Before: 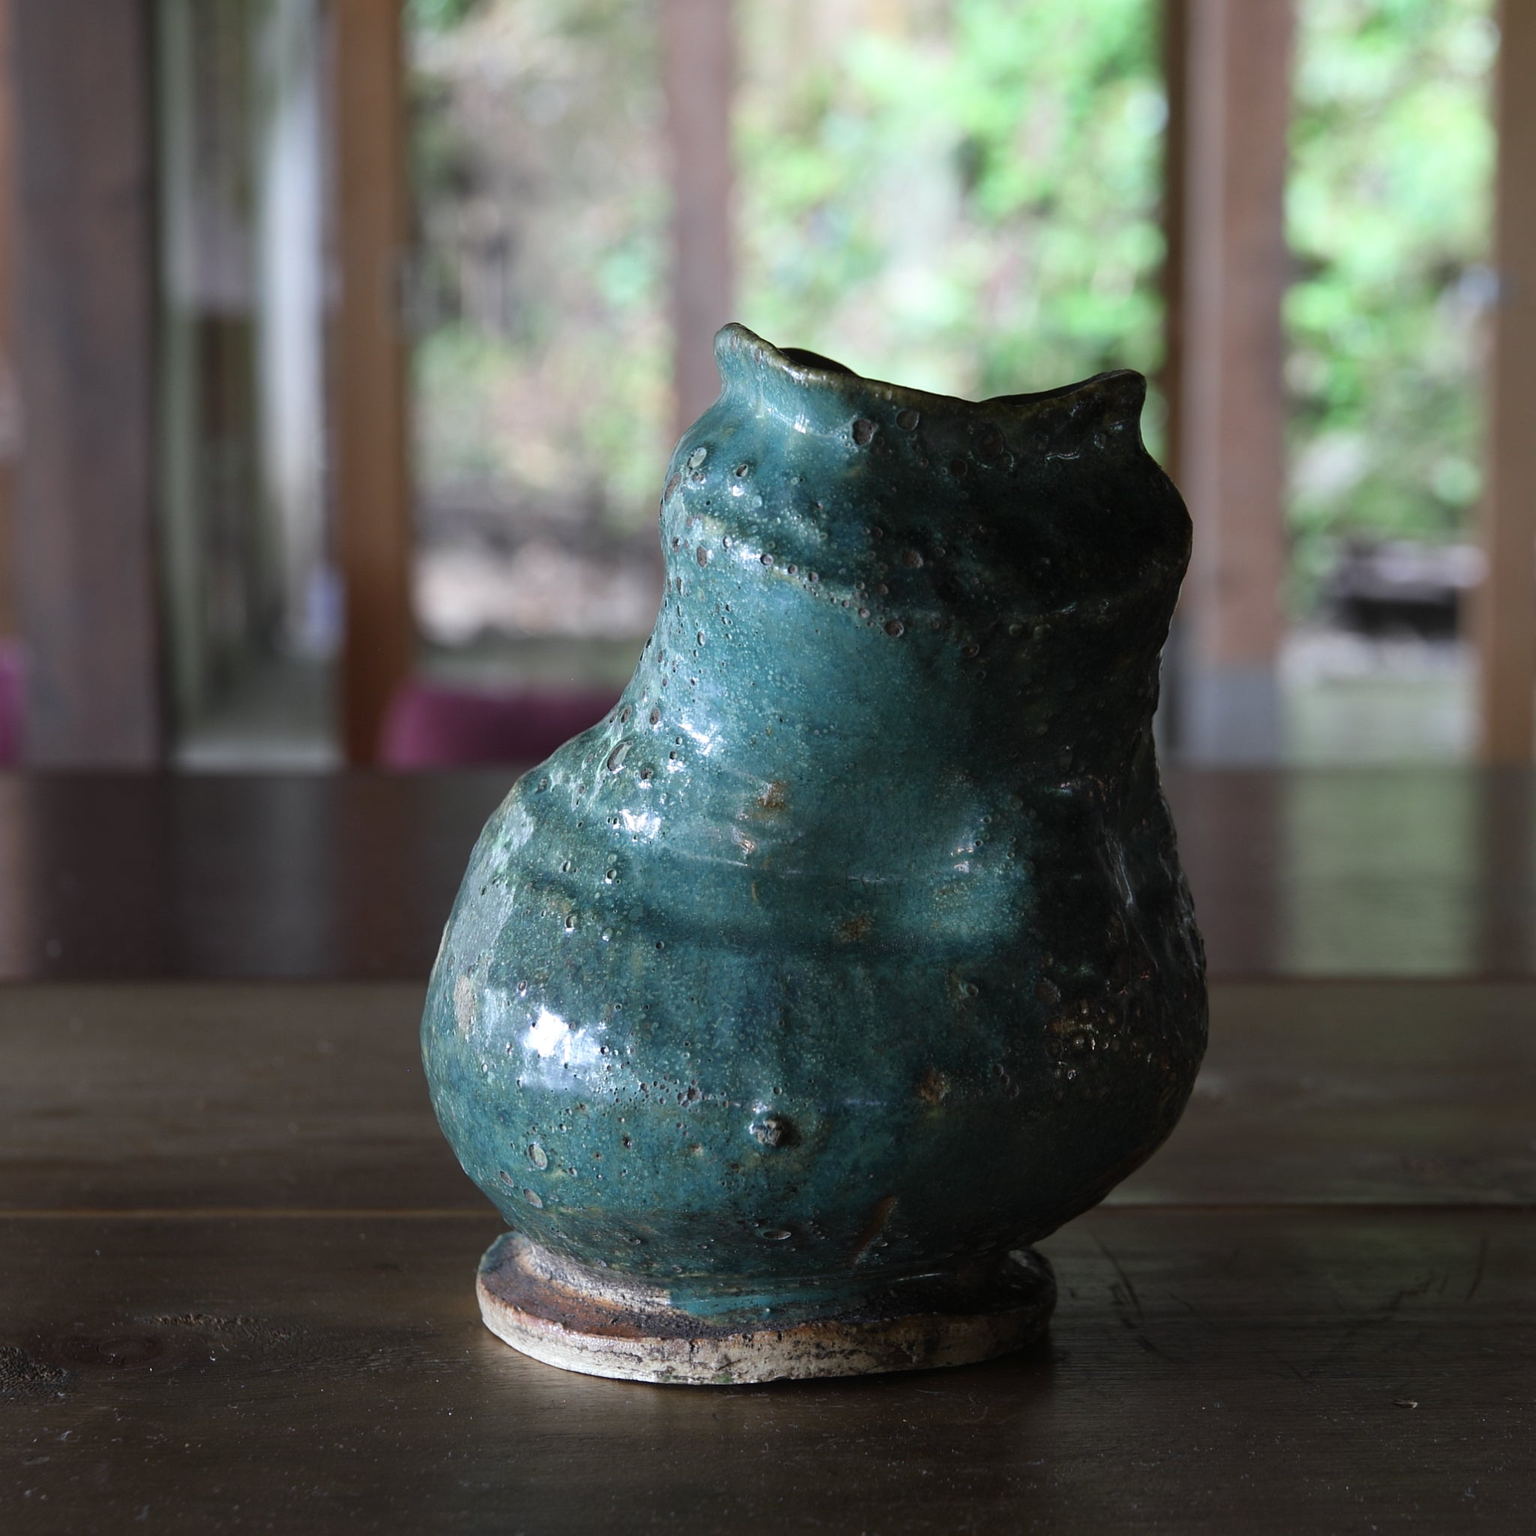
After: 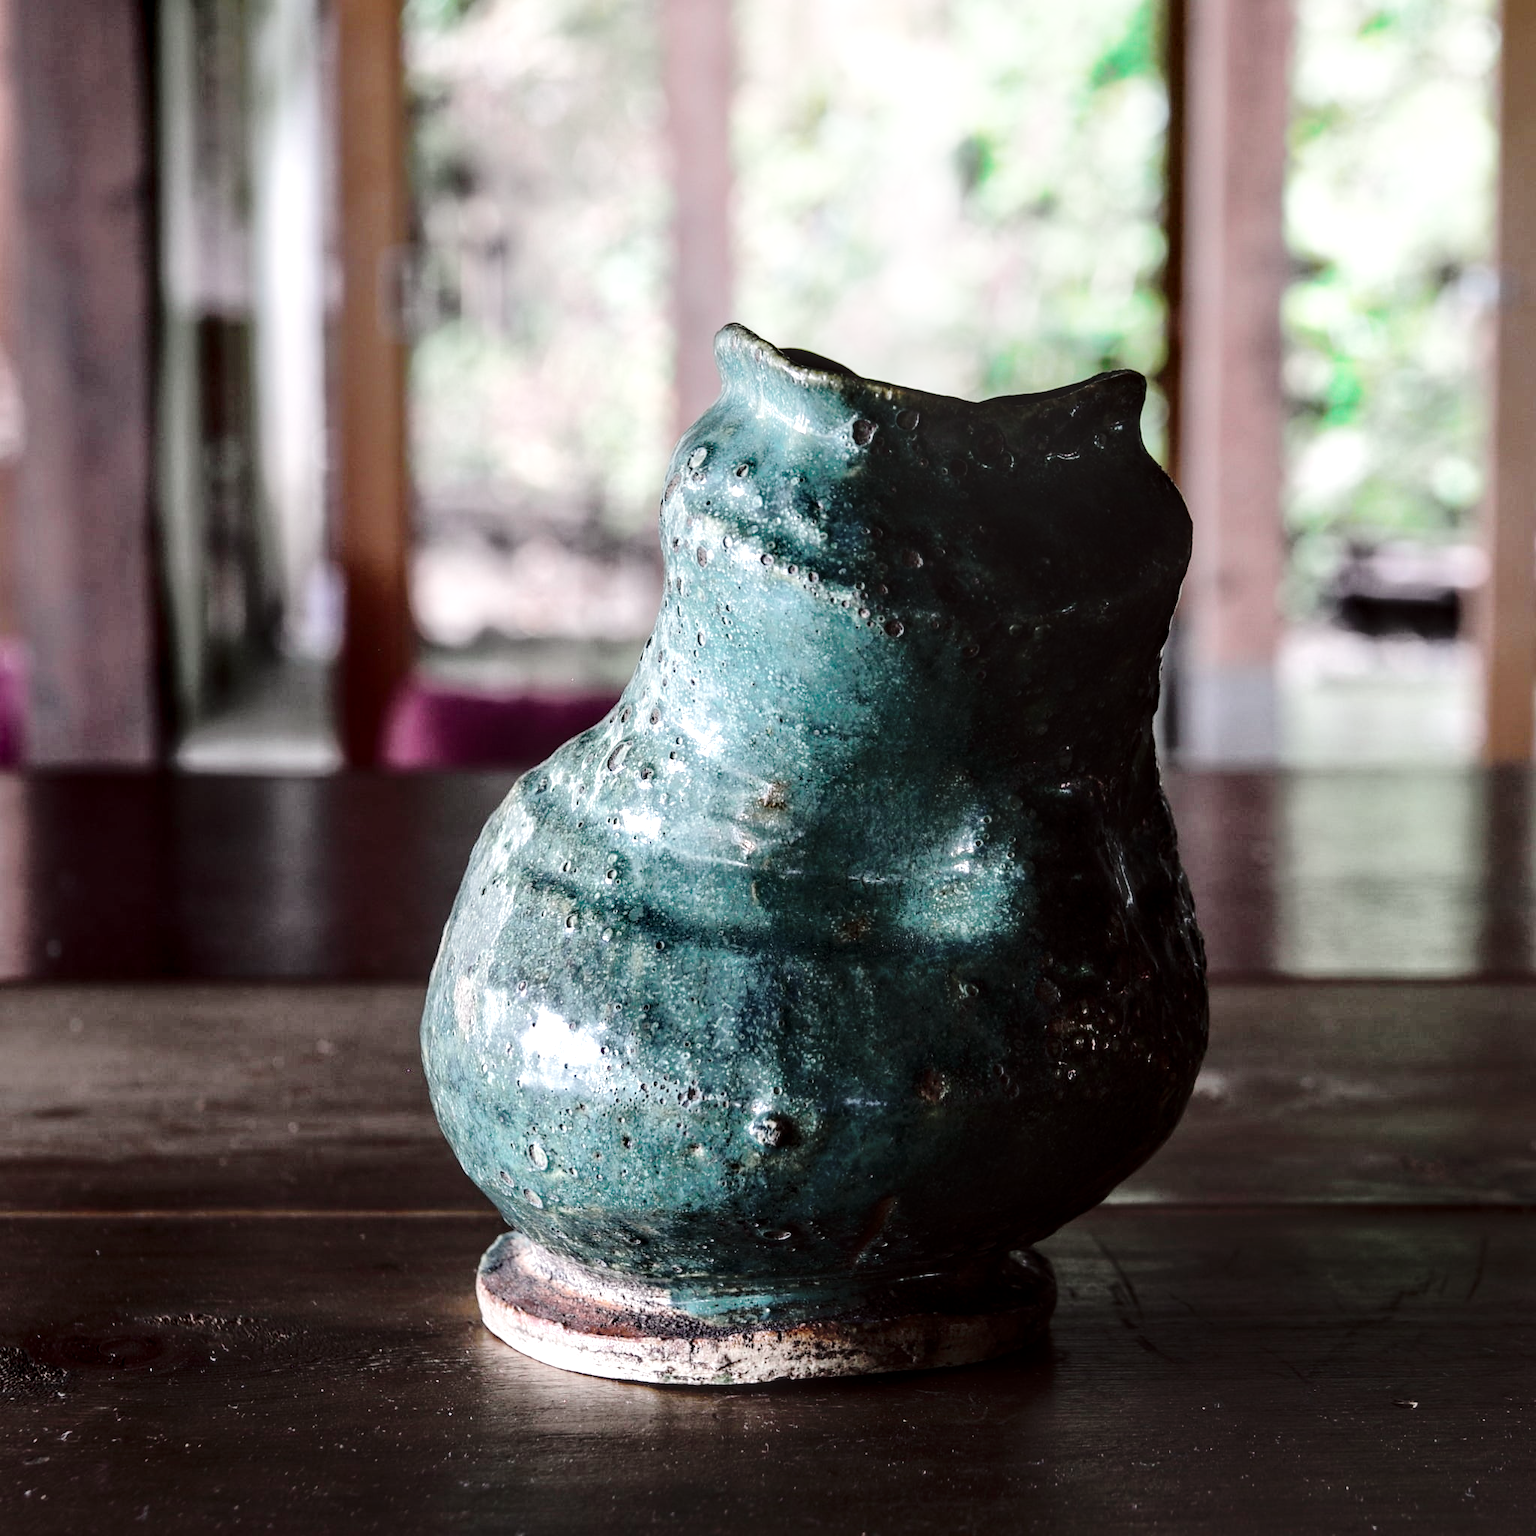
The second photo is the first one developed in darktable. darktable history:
tone curve: curves: ch0 [(0, 0.032) (0.094, 0.08) (0.265, 0.208) (0.41, 0.417) (0.498, 0.496) (0.638, 0.673) (0.845, 0.828) (0.994, 0.964)]; ch1 [(0, 0) (0.161, 0.092) (0.37, 0.302) (0.417, 0.434) (0.492, 0.502) (0.576, 0.589) (0.644, 0.638) (0.725, 0.765) (1, 1)]; ch2 [(0, 0) (0.352, 0.403) (0.45, 0.469) (0.521, 0.515) (0.55, 0.528) (0.589, 0.576) (1, 1)], color space Lab, independent channels, preserve colors none
local contrast: detail 160%
base curve: curves: ch0 [(0, 0) (0.028, 0.03) (0.121, 0.232) (0.46, 0.748) (0.859, 0.968) (1, 1)], preserve colors none
